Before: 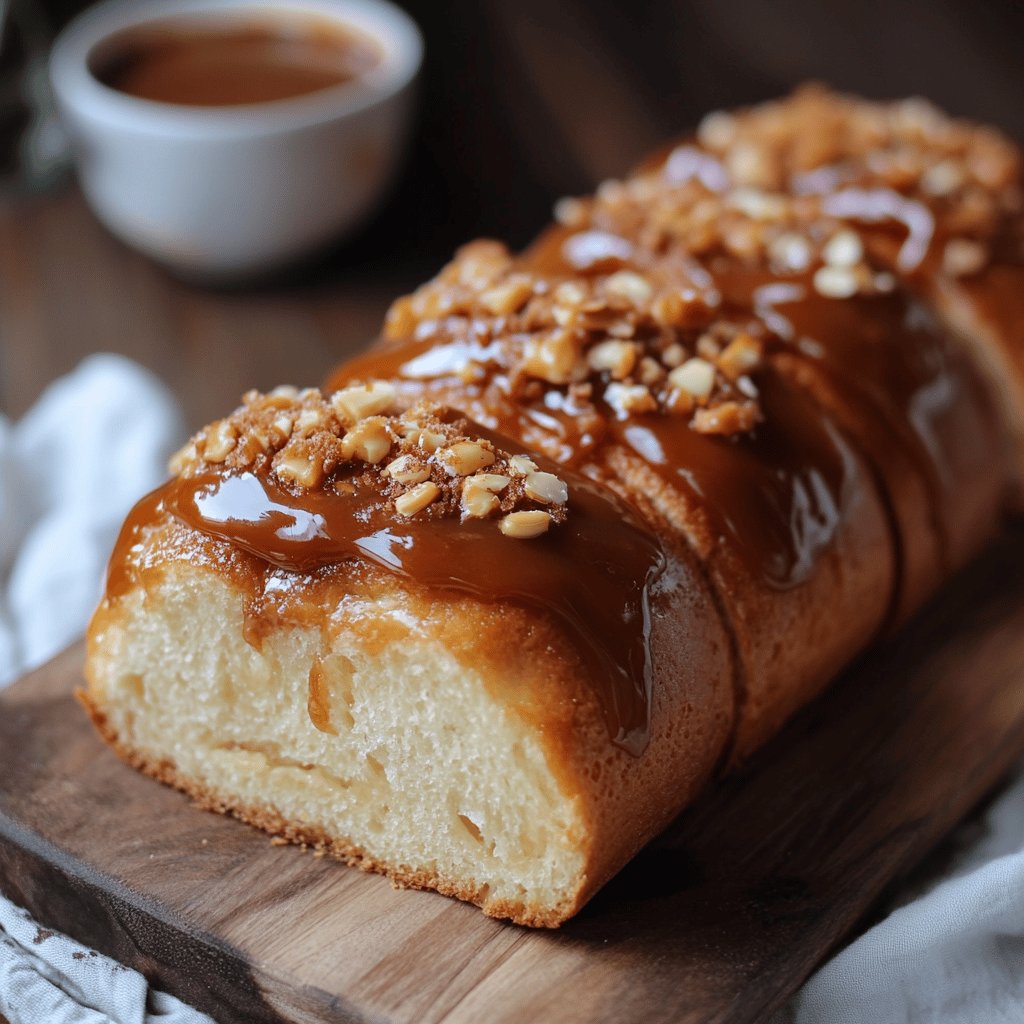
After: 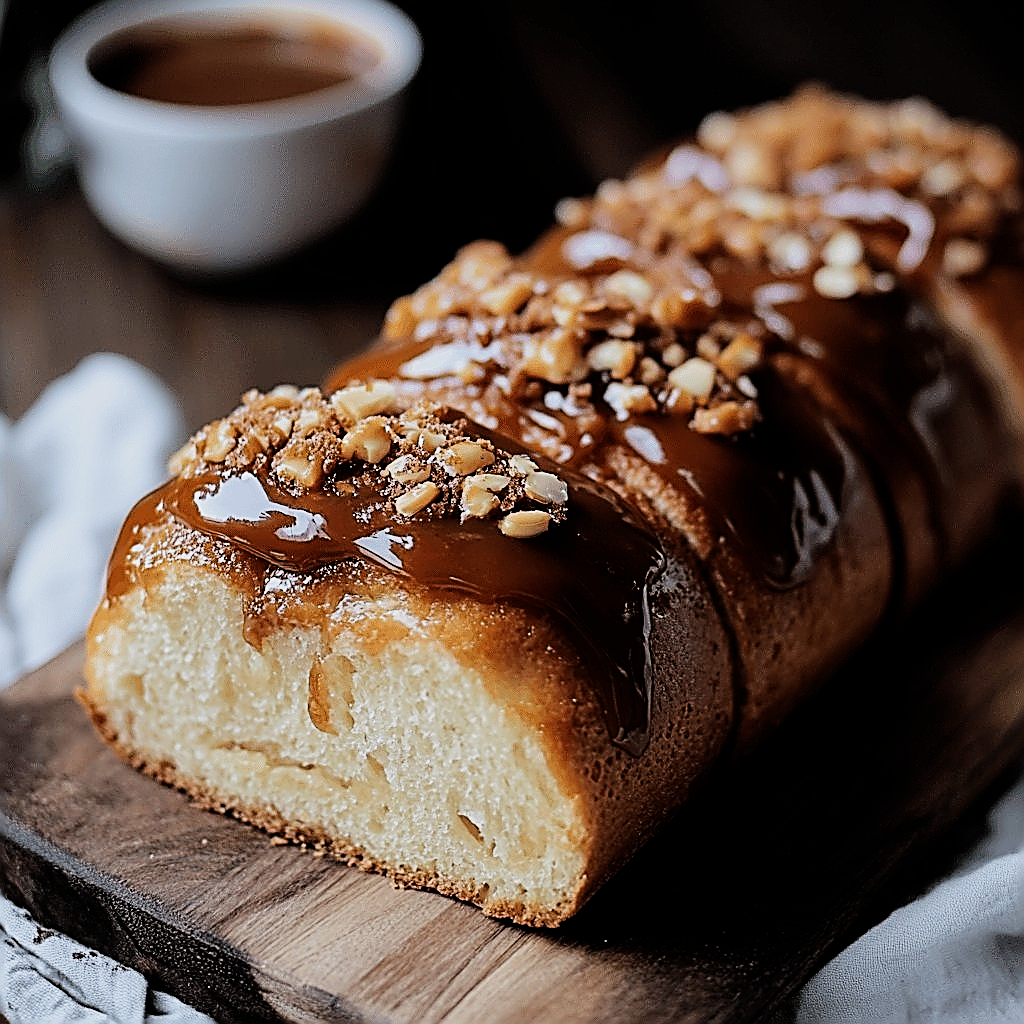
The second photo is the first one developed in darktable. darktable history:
sharpen: amount 2
filmic rgb: black relative exposure -5 EV, hardness 2.88, contrast 1.4, highlights saturation mix -30%
